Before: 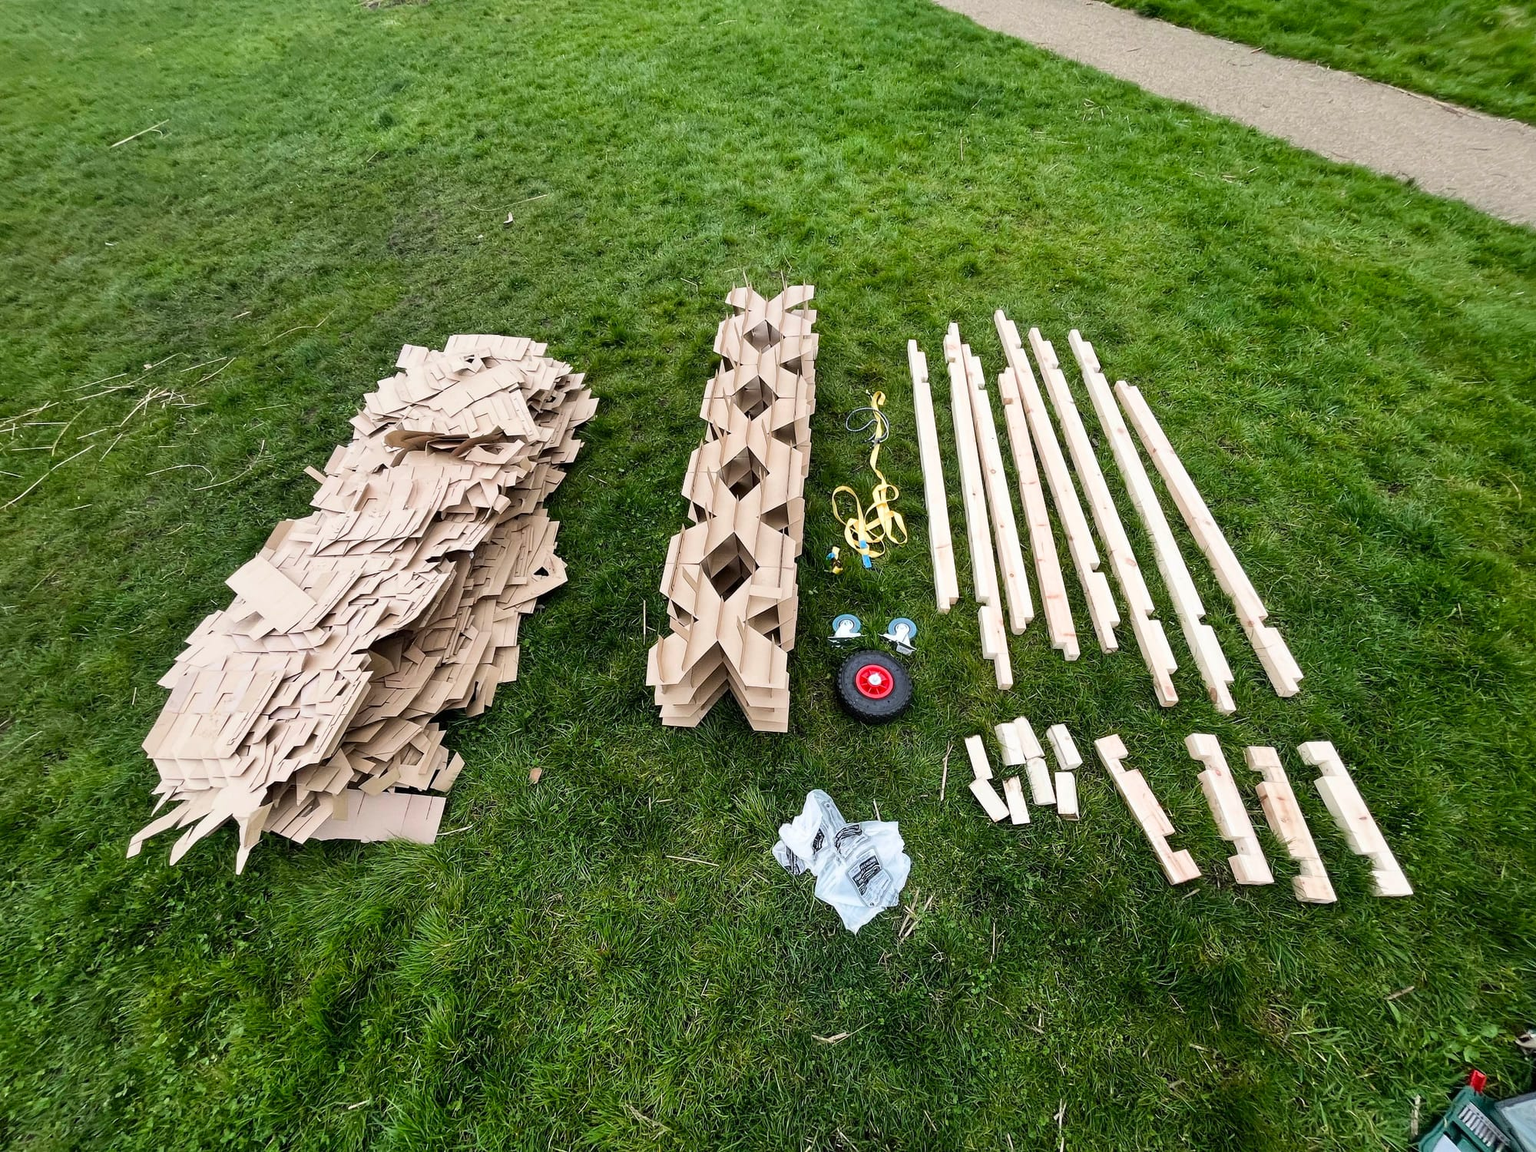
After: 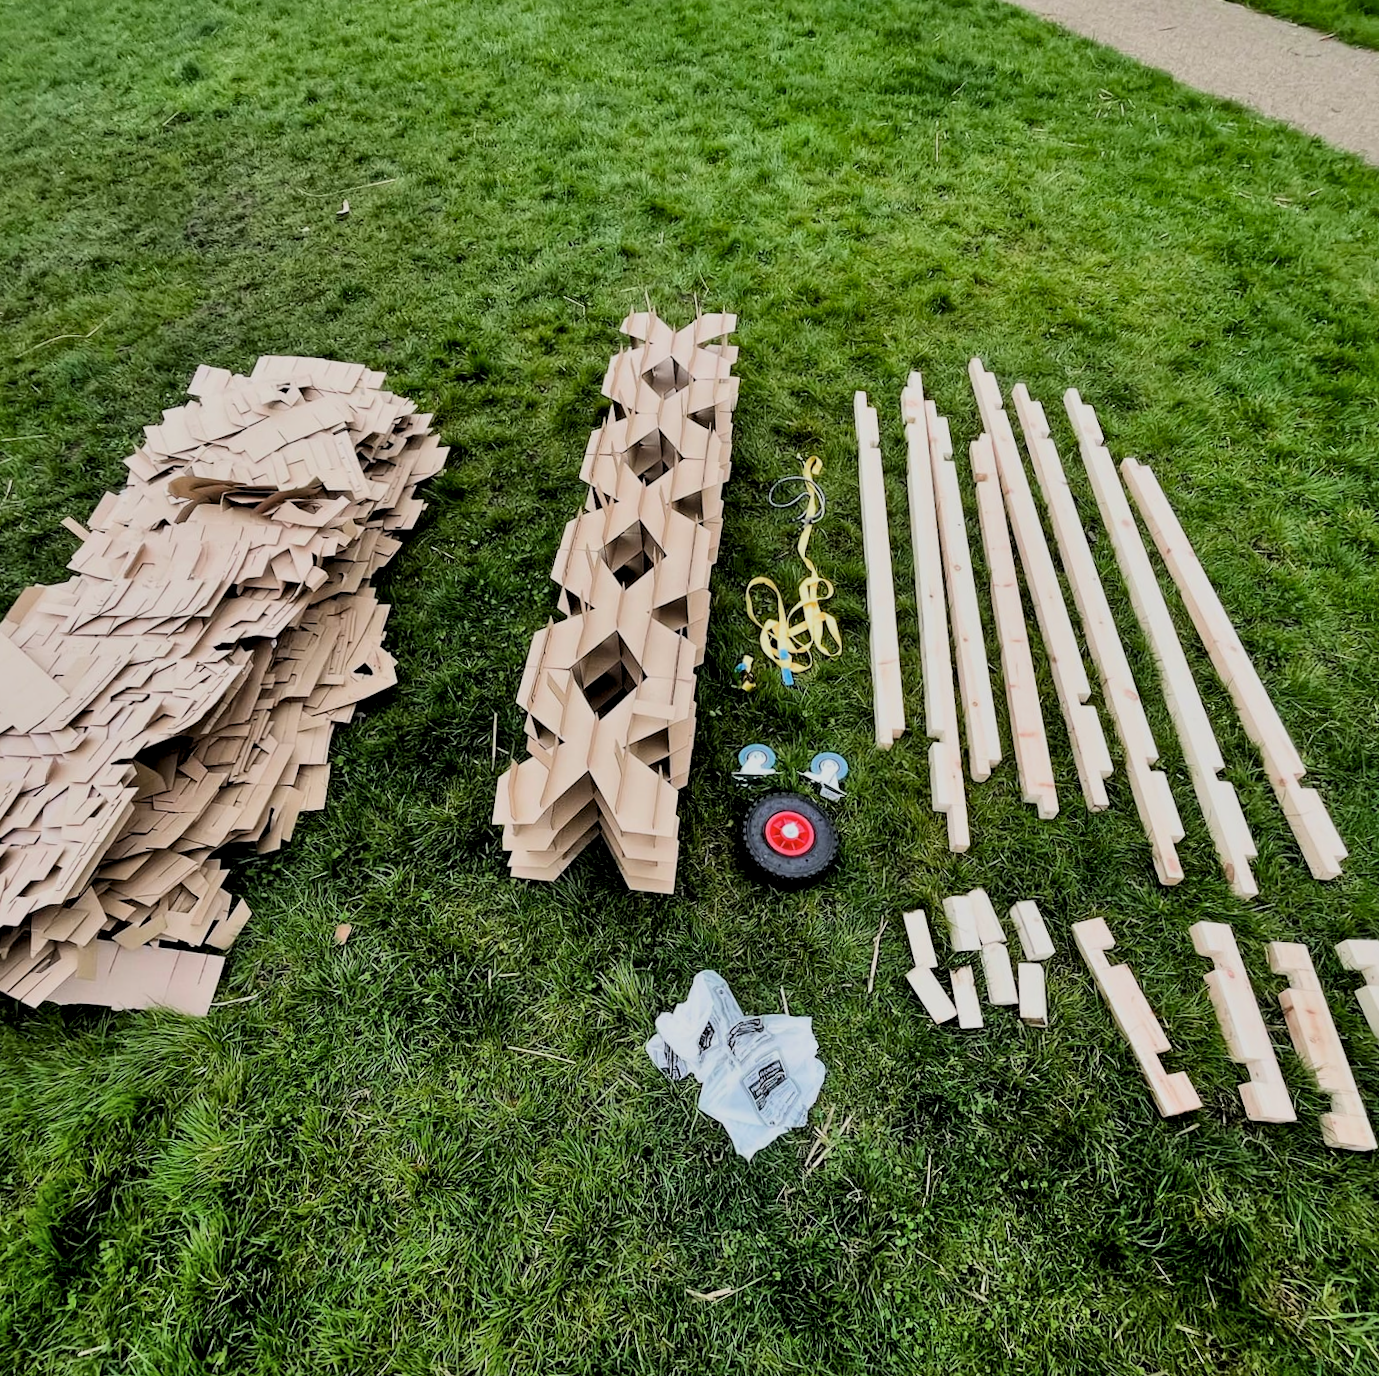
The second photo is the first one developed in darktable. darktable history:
filmic rgb: black relative exposure -7.48 EV, white relative exposure 4.83 EV, hardness 3.4, color science v6 (2022)
tone equalizer: -8 EV 0.06 EV, smoothing diameter 25%, edges refinement/feathering 10, preserve details guided filter
local contrast: mode bilateral grid, contrast 25, coarseness 50, detail 123%, midtone range 0.2
shadows and highlights: low approximation 0.01, soften with gaussian
rotate and perspective: rotation -0.45°, automatic cropping original format, crop left 0.008, crop right 0.992, crop top 0.012, crop bottom 0.988
crop and rotate: angle -3.27°, left 14.277%, top 0.028%, right 10.766%, bottom 0.028%
exposure: black level correction 0.004, exposure 0.014 EV, compensate highlight preservation false
levels: levels [0.026, 0.507, 0.987]
